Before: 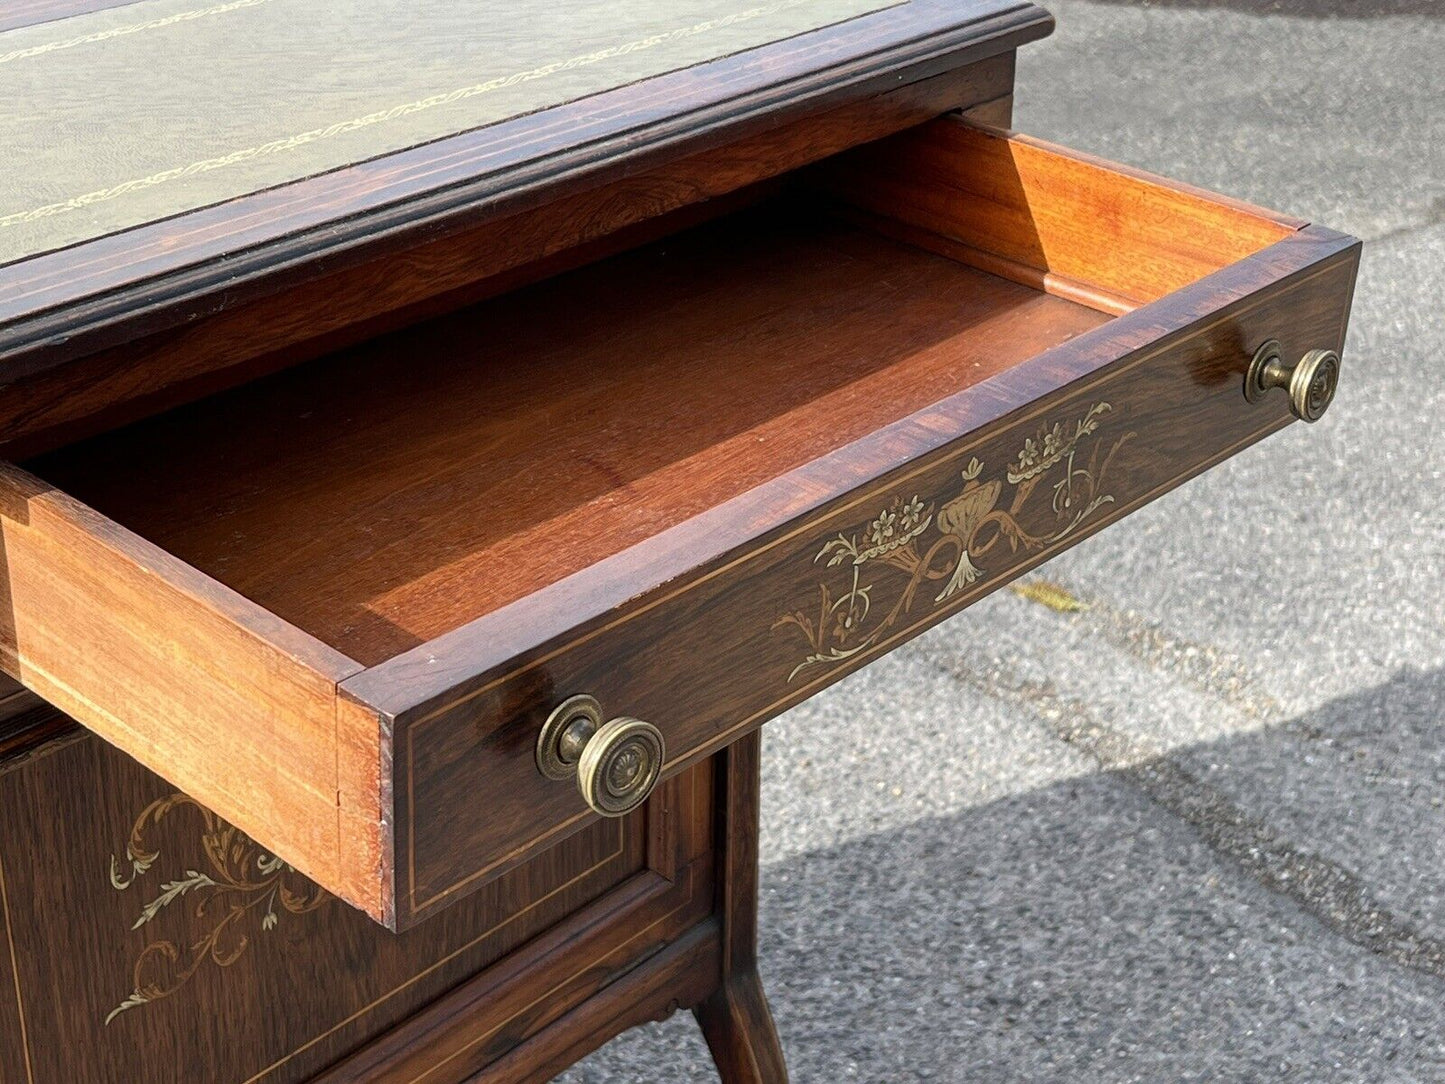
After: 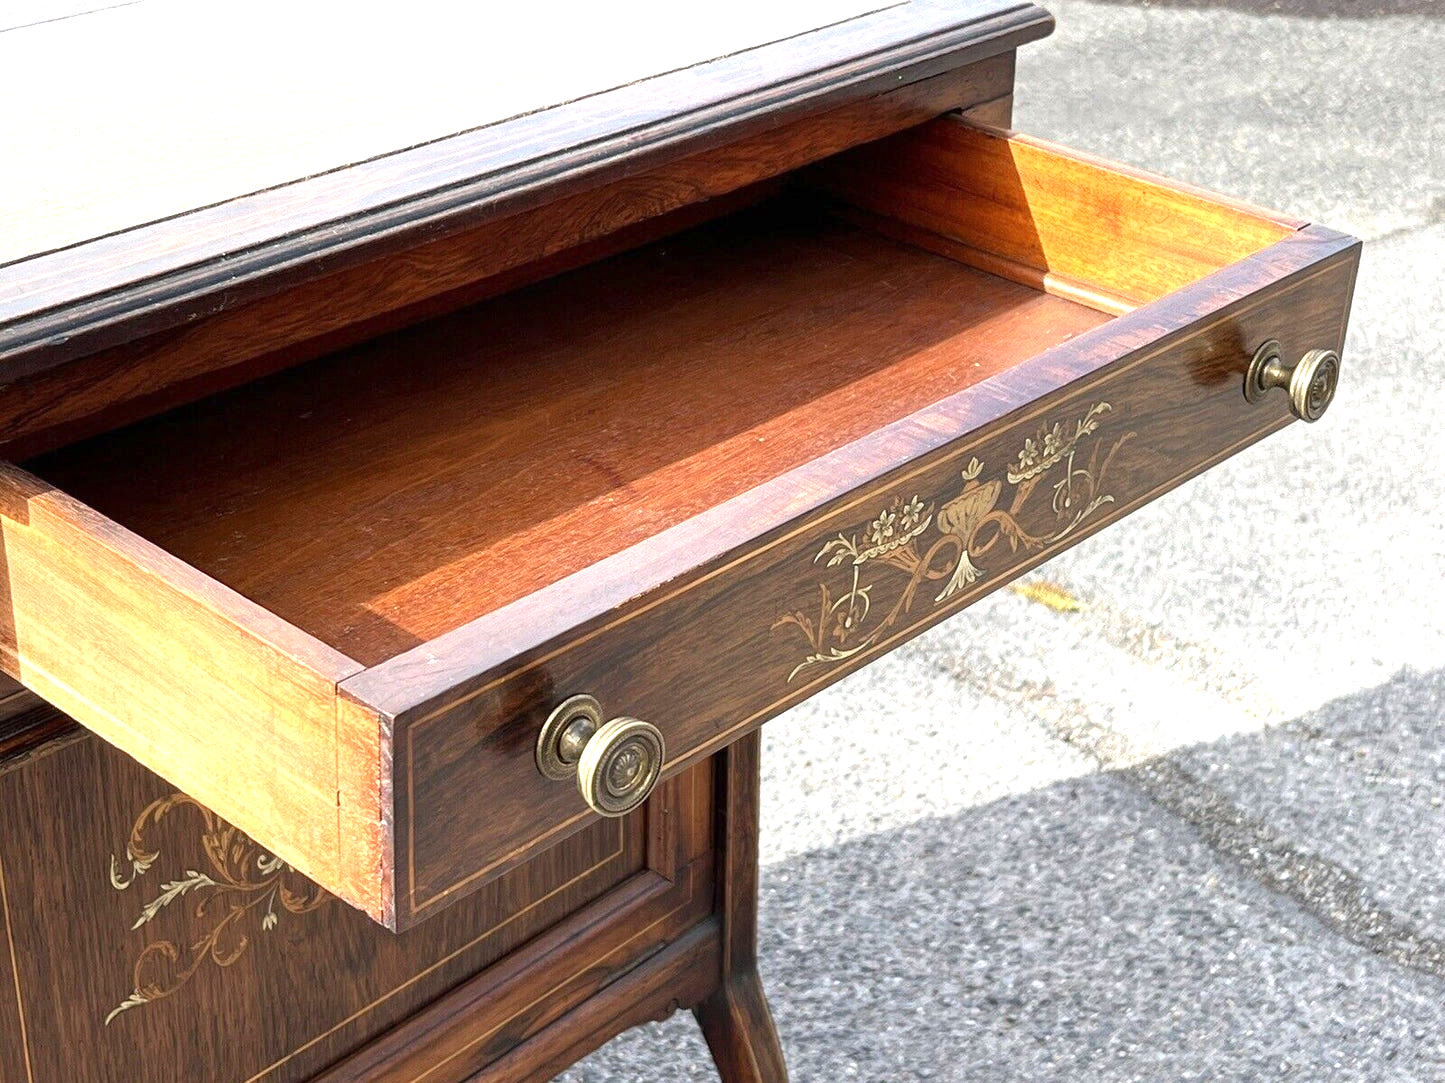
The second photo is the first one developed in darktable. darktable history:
crop: bottom 0.071%
exposure: exposure 0.95 EV, compensate highlight preservation false
